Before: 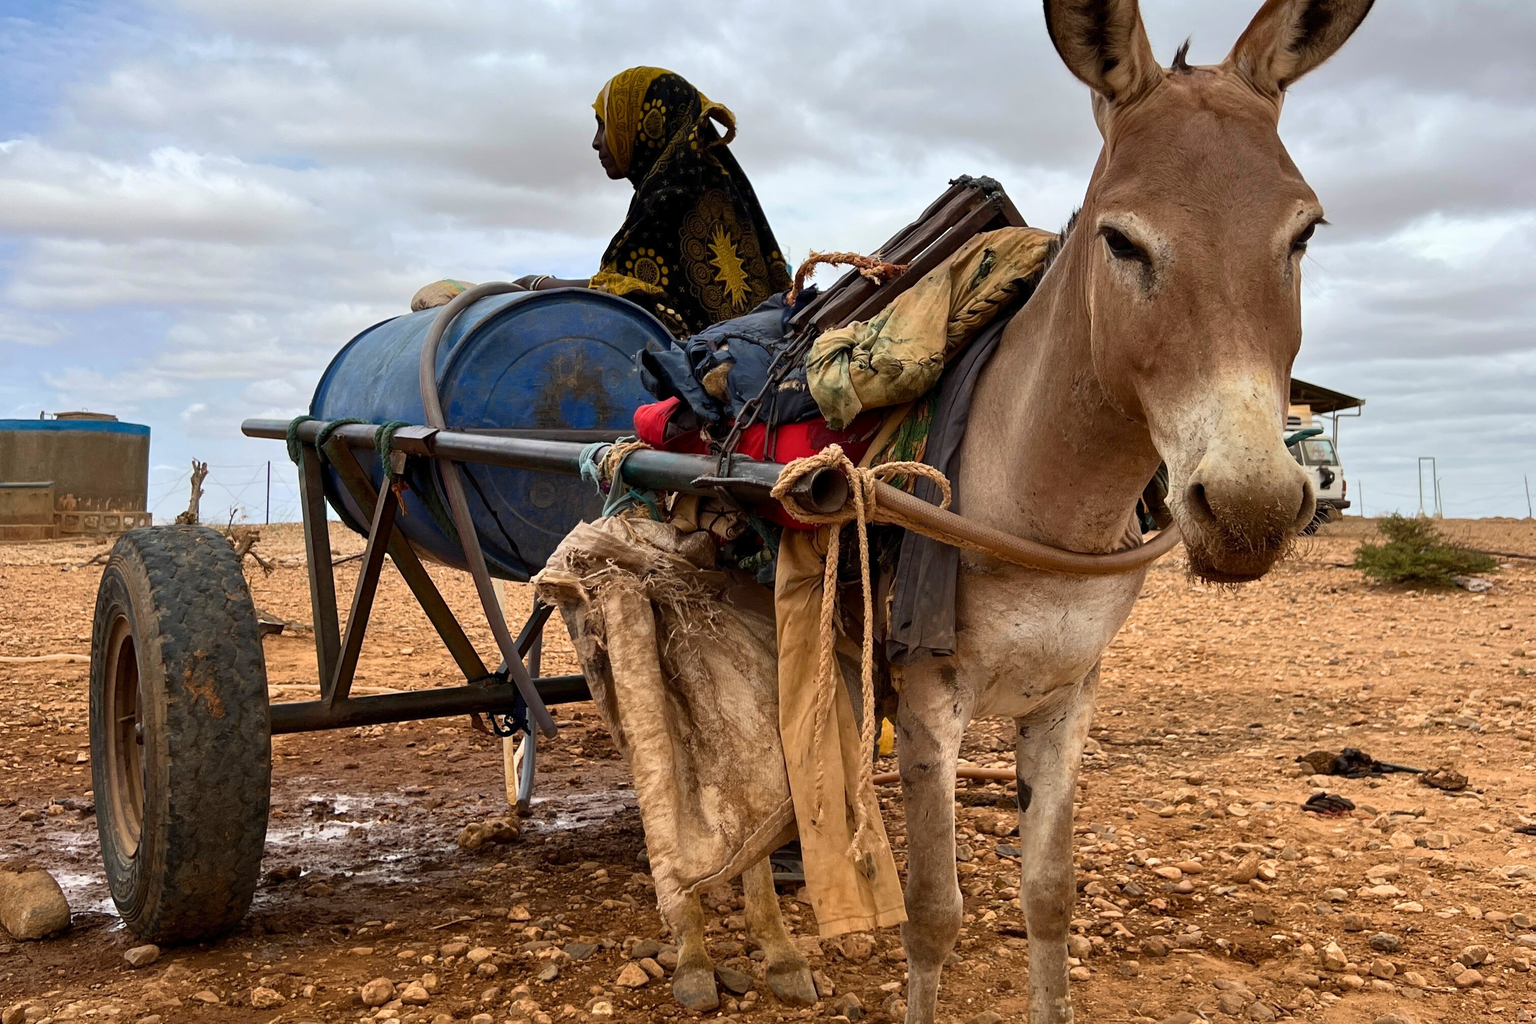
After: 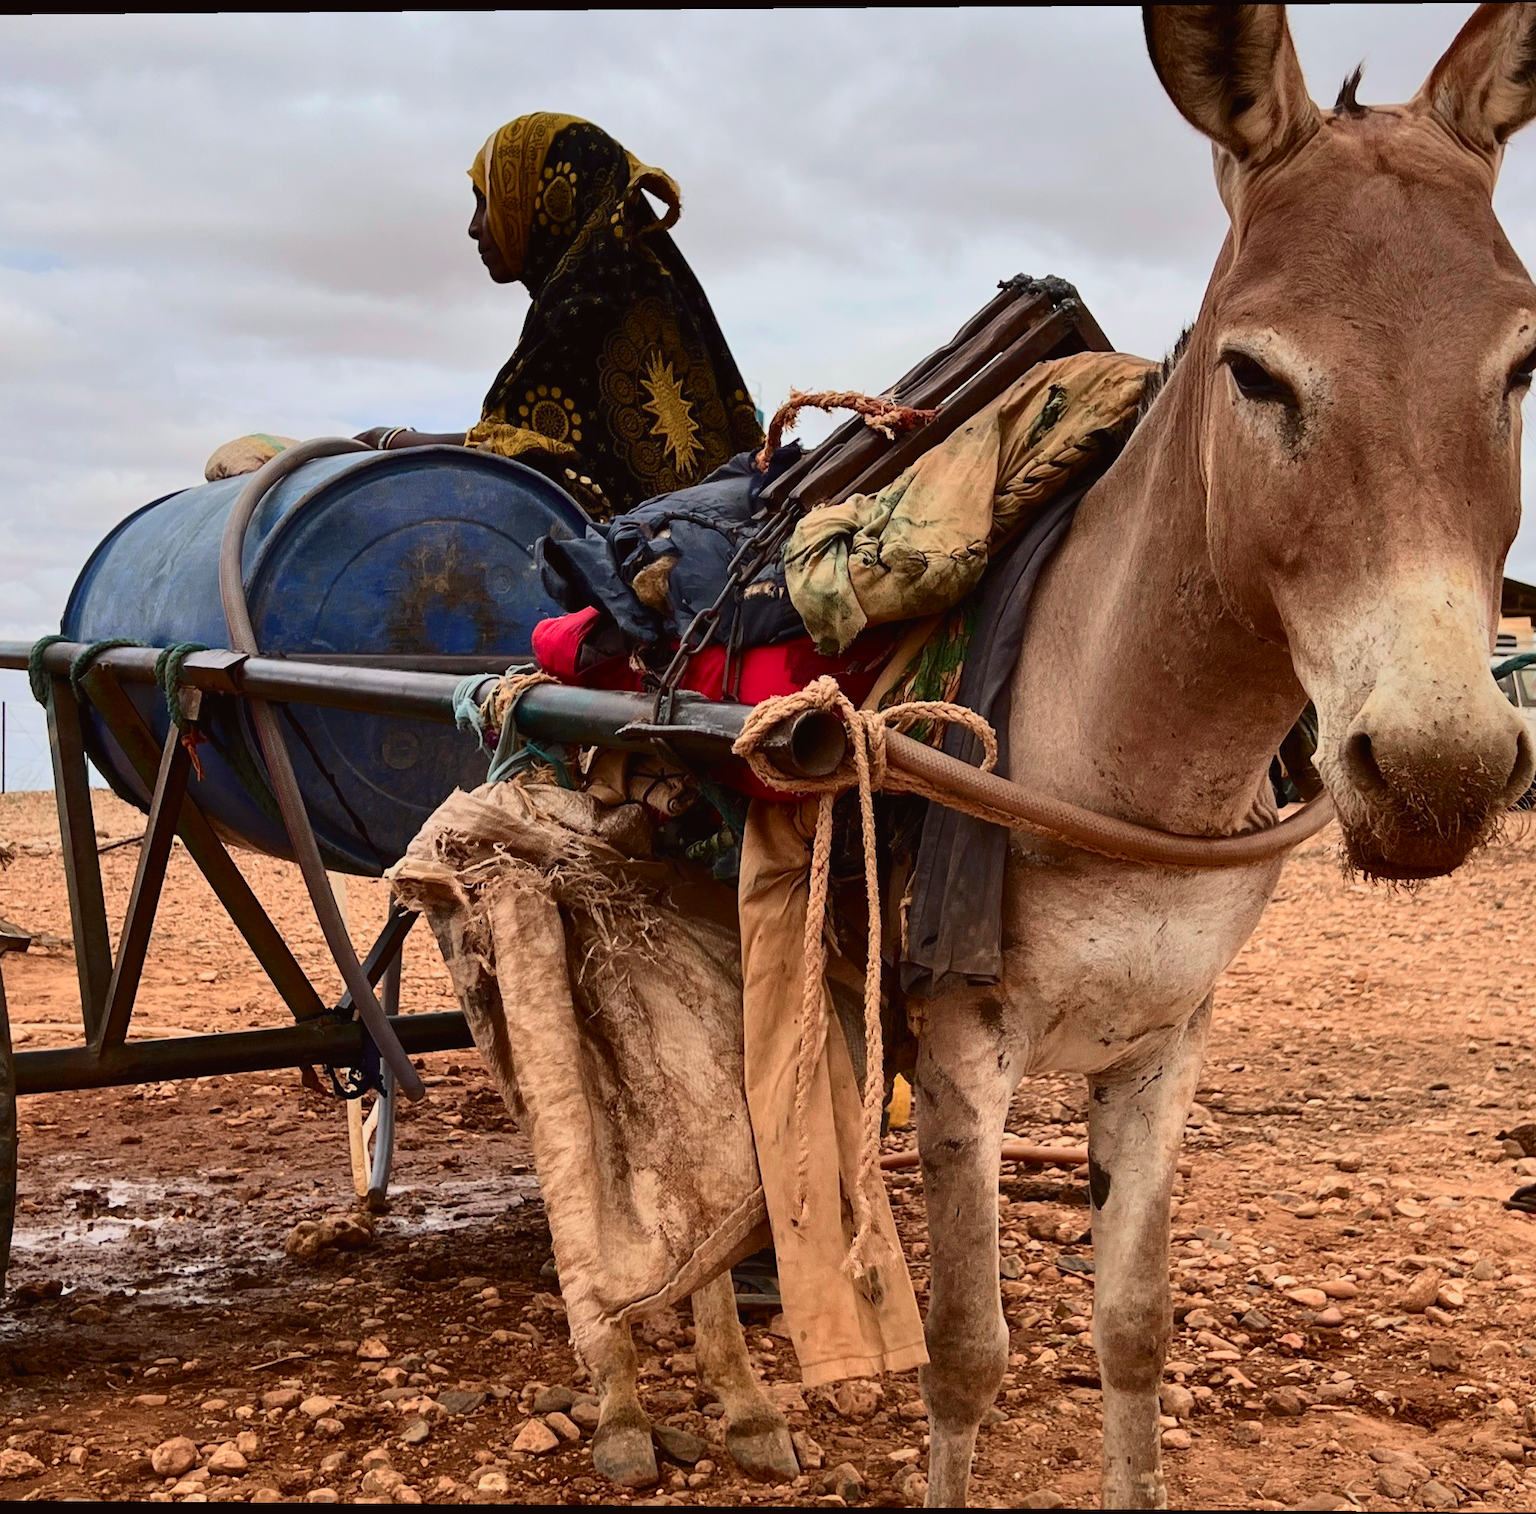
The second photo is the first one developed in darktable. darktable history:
crop and rotate: left 17.732%, right 15.423%
rotate and perspective: lens shift (vertical) 0.048, lens shift (horizontal) -0.024, automatic cropping off
tone curve: curves: ch0 [(0, 0.019) (0.204, 0.162) (0.491, 0.519) (0.748, 0.765) (1, 0.919)]; ch1 [(0, 0) (0.179, 0.173) (0.322, 0.32) (0.442, 0.447) (0.496, 0.504) (0.566, 0.585) (0.761, 0.803) (1, 1)]; ch2 [(0, 0) (0.434, 0.447) (0.483, 0.487) (0.555, 0.563) (0.697, 0.68) (1, 1)], color space Lab, independent channels, preserve colors none
